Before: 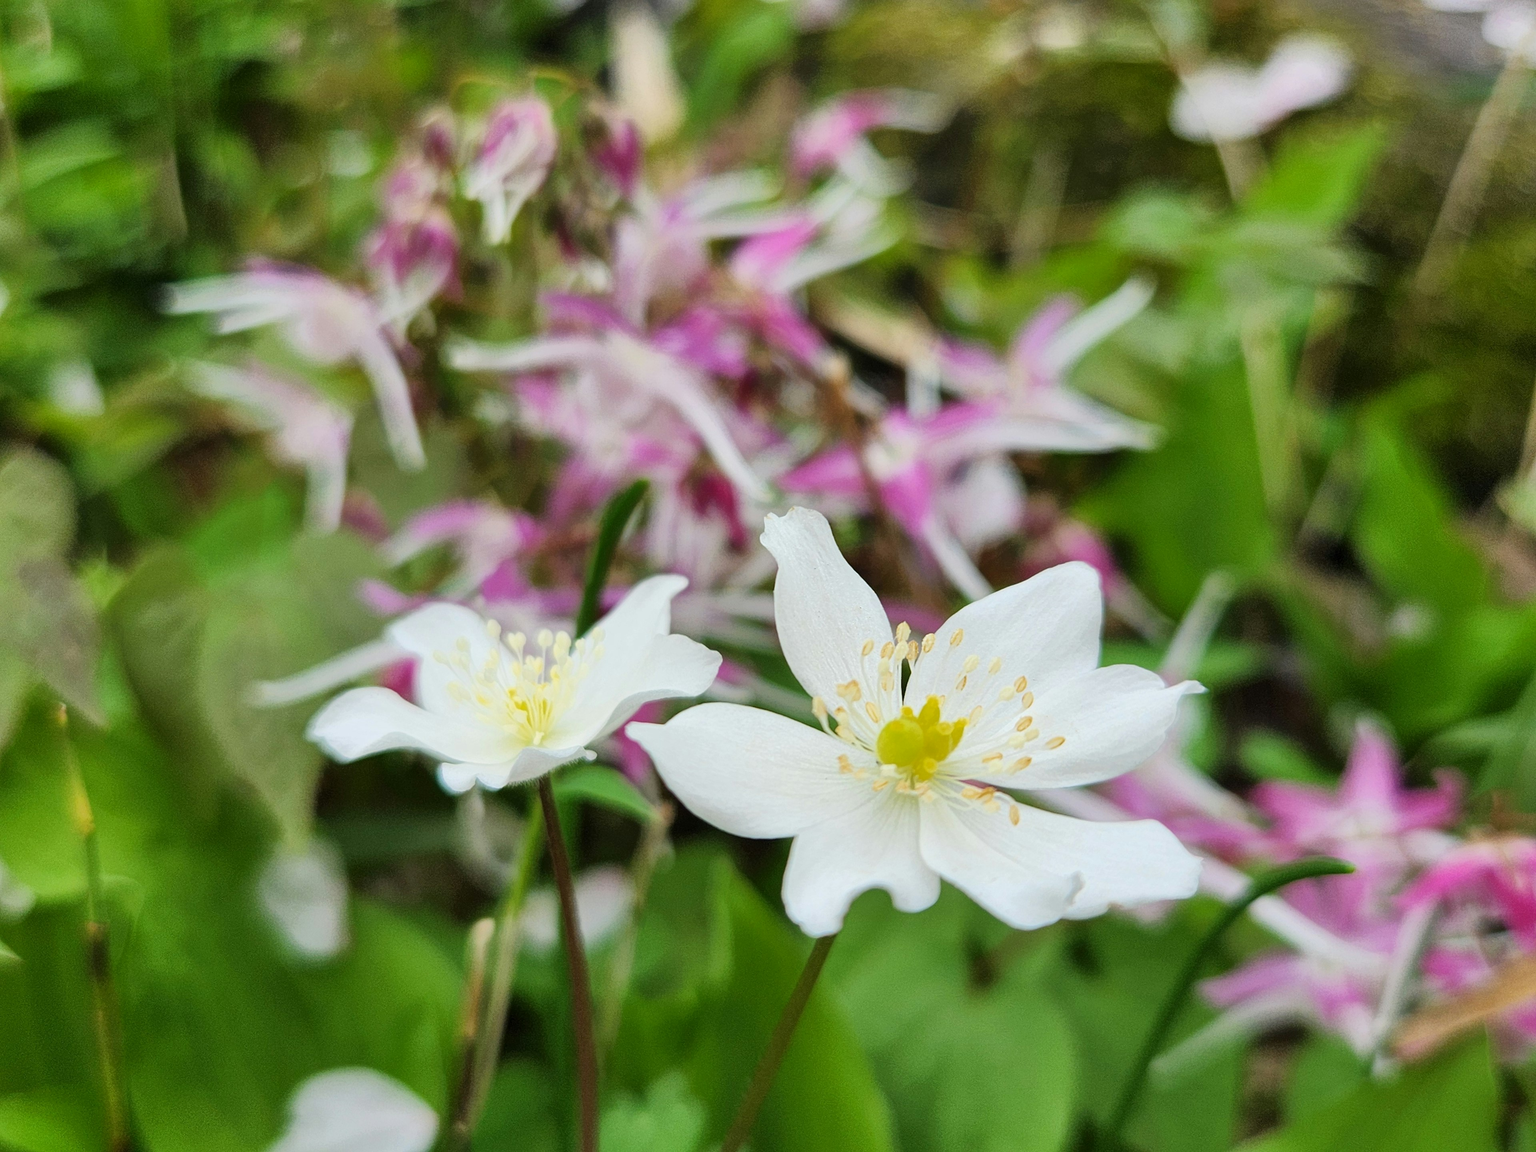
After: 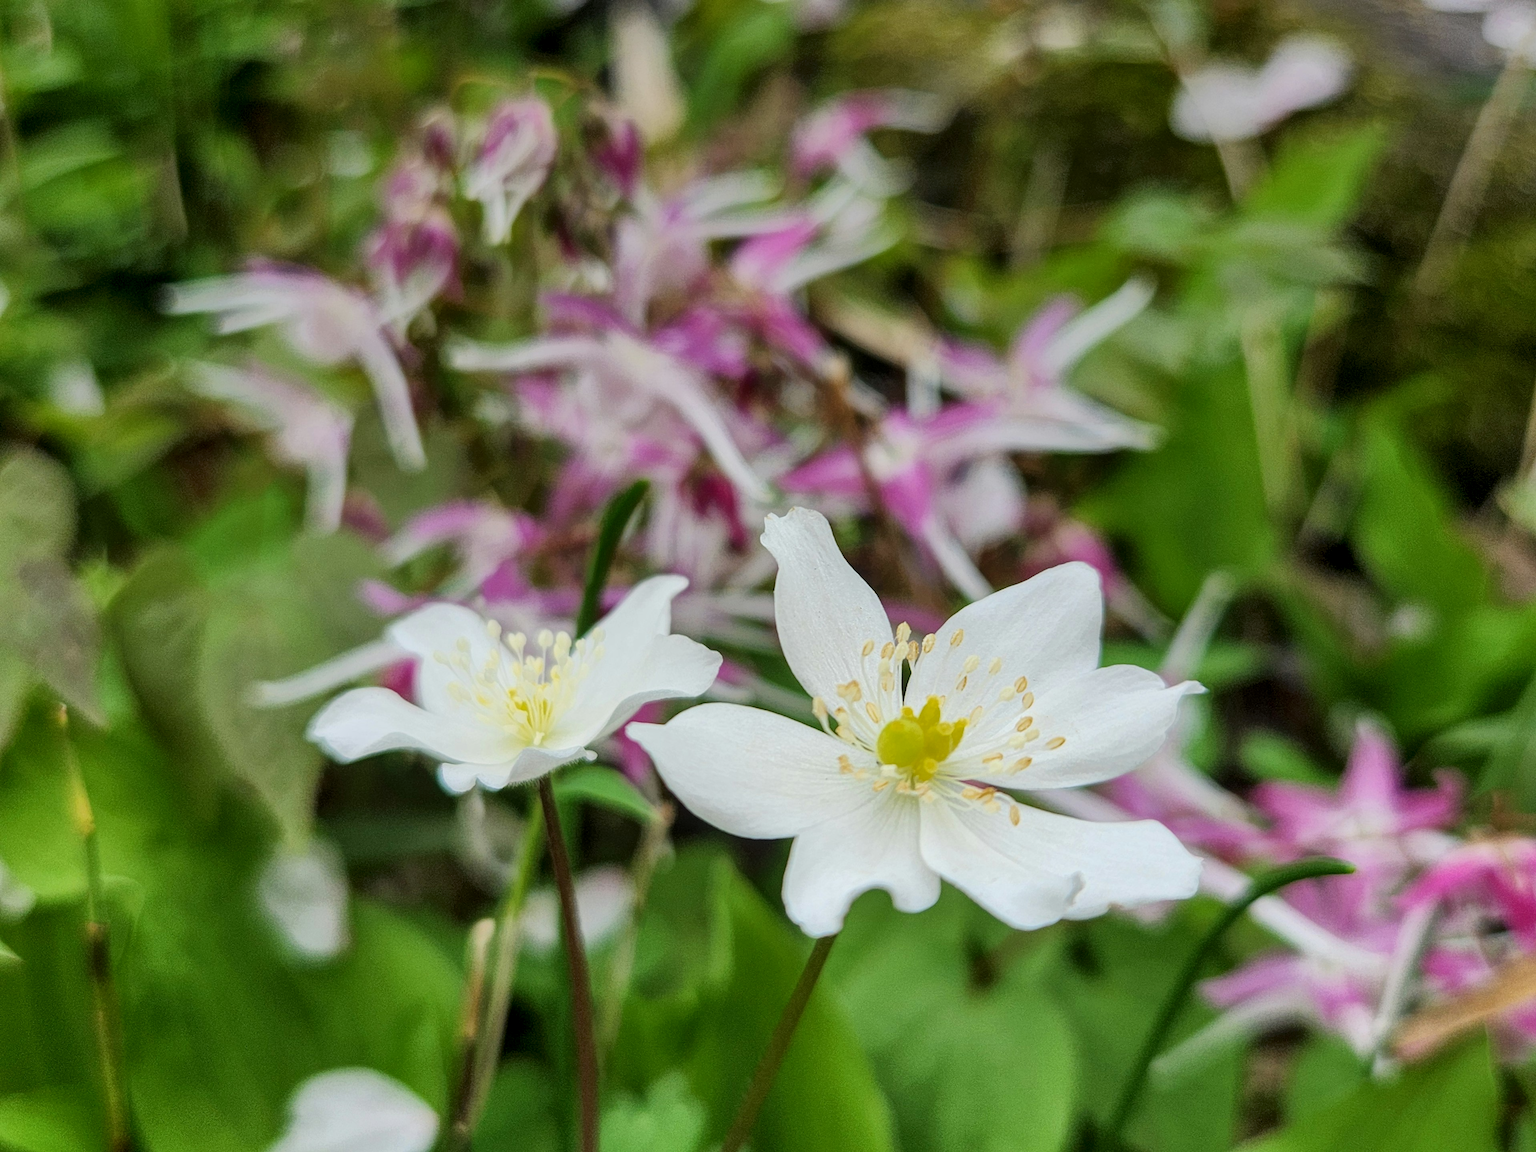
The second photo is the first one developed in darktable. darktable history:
local contrast: on, module defaults
graduated density: on, module defaults
